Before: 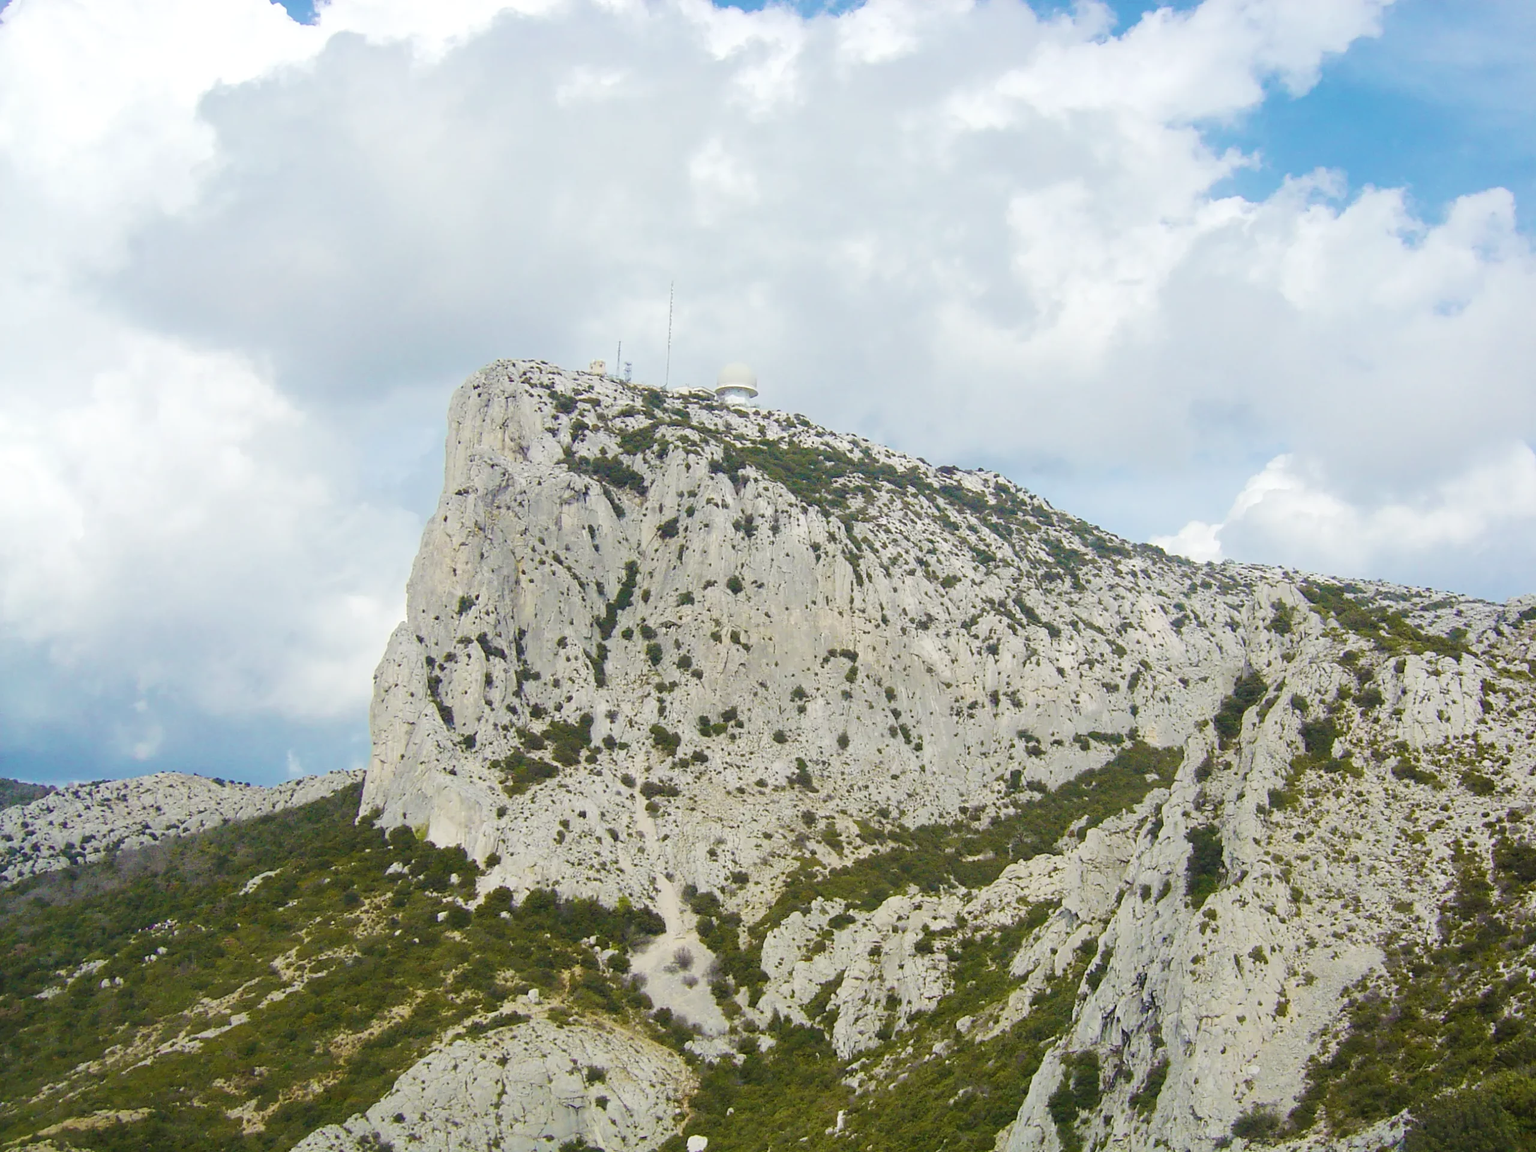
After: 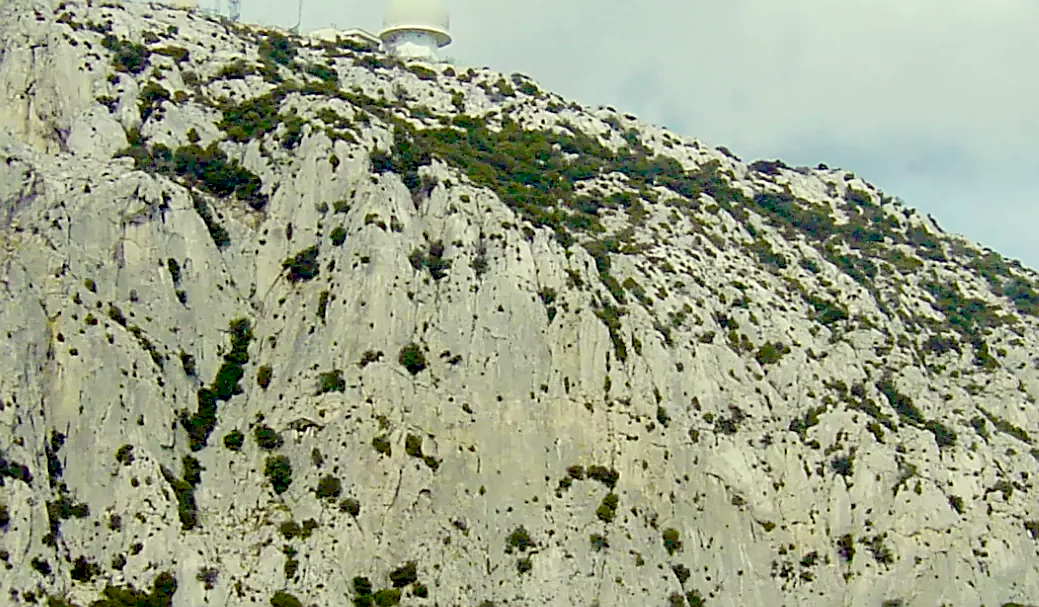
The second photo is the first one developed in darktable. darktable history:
color correction: highlights a* -5.65, highlights b* 10.99
exposure: black level correction 0.048, exposure 0.012 EV, compensate highlight preservation false
crop: left 31.75%, top 32.084%, right 27.658%, bottom 36.258%
sharpen: on, module defaults
